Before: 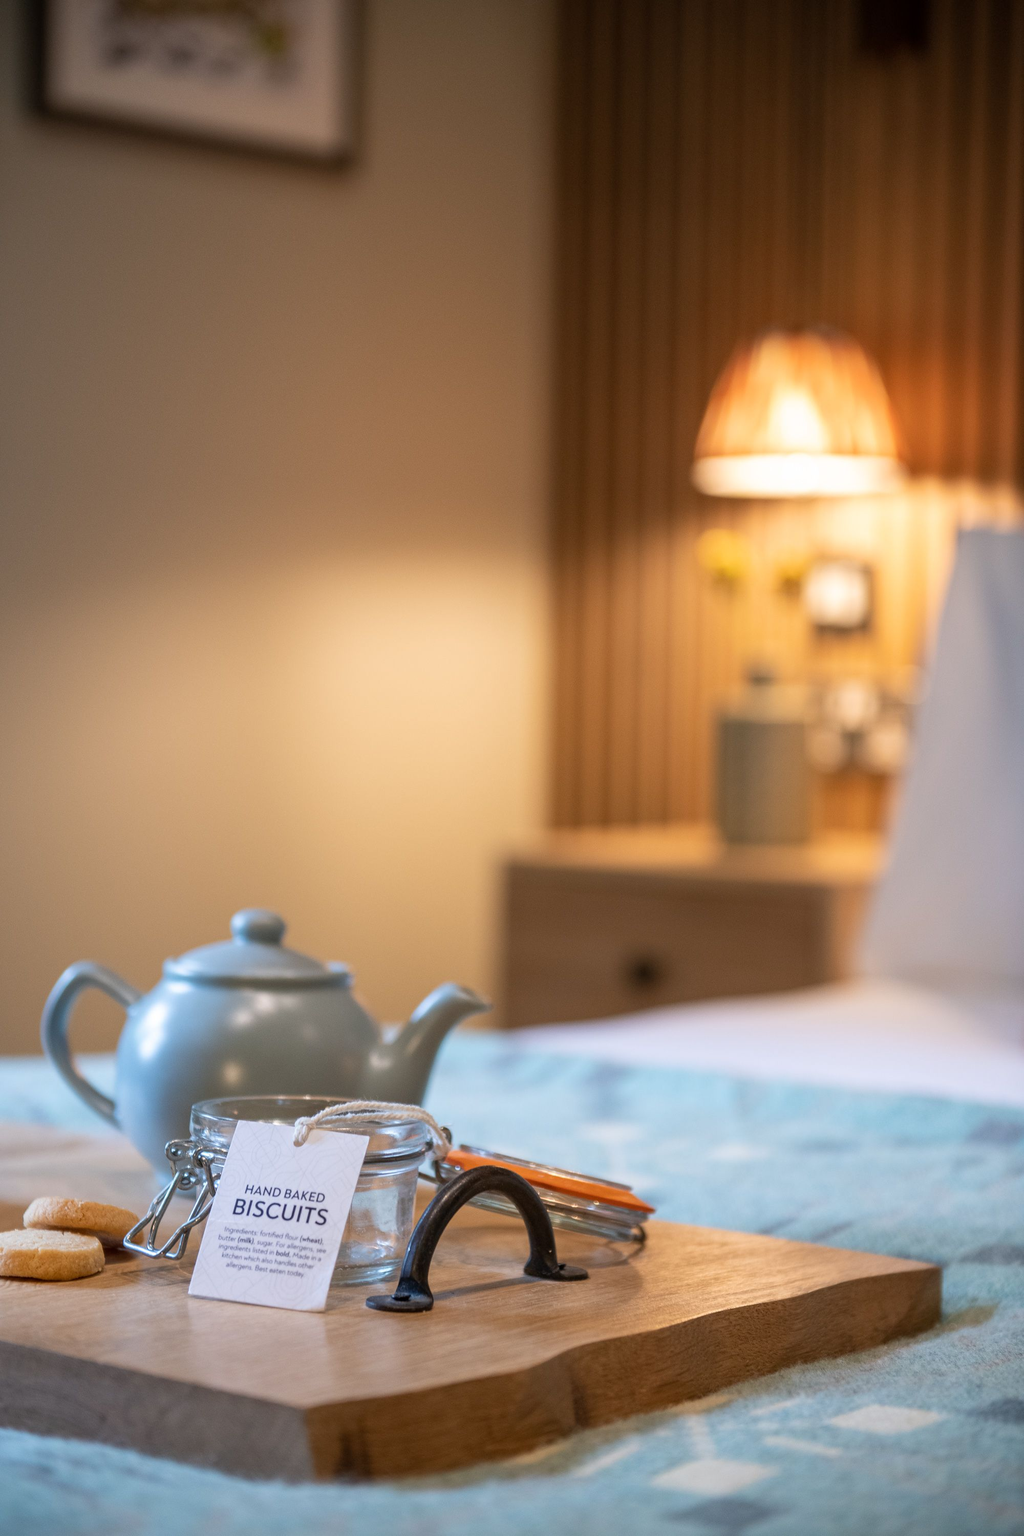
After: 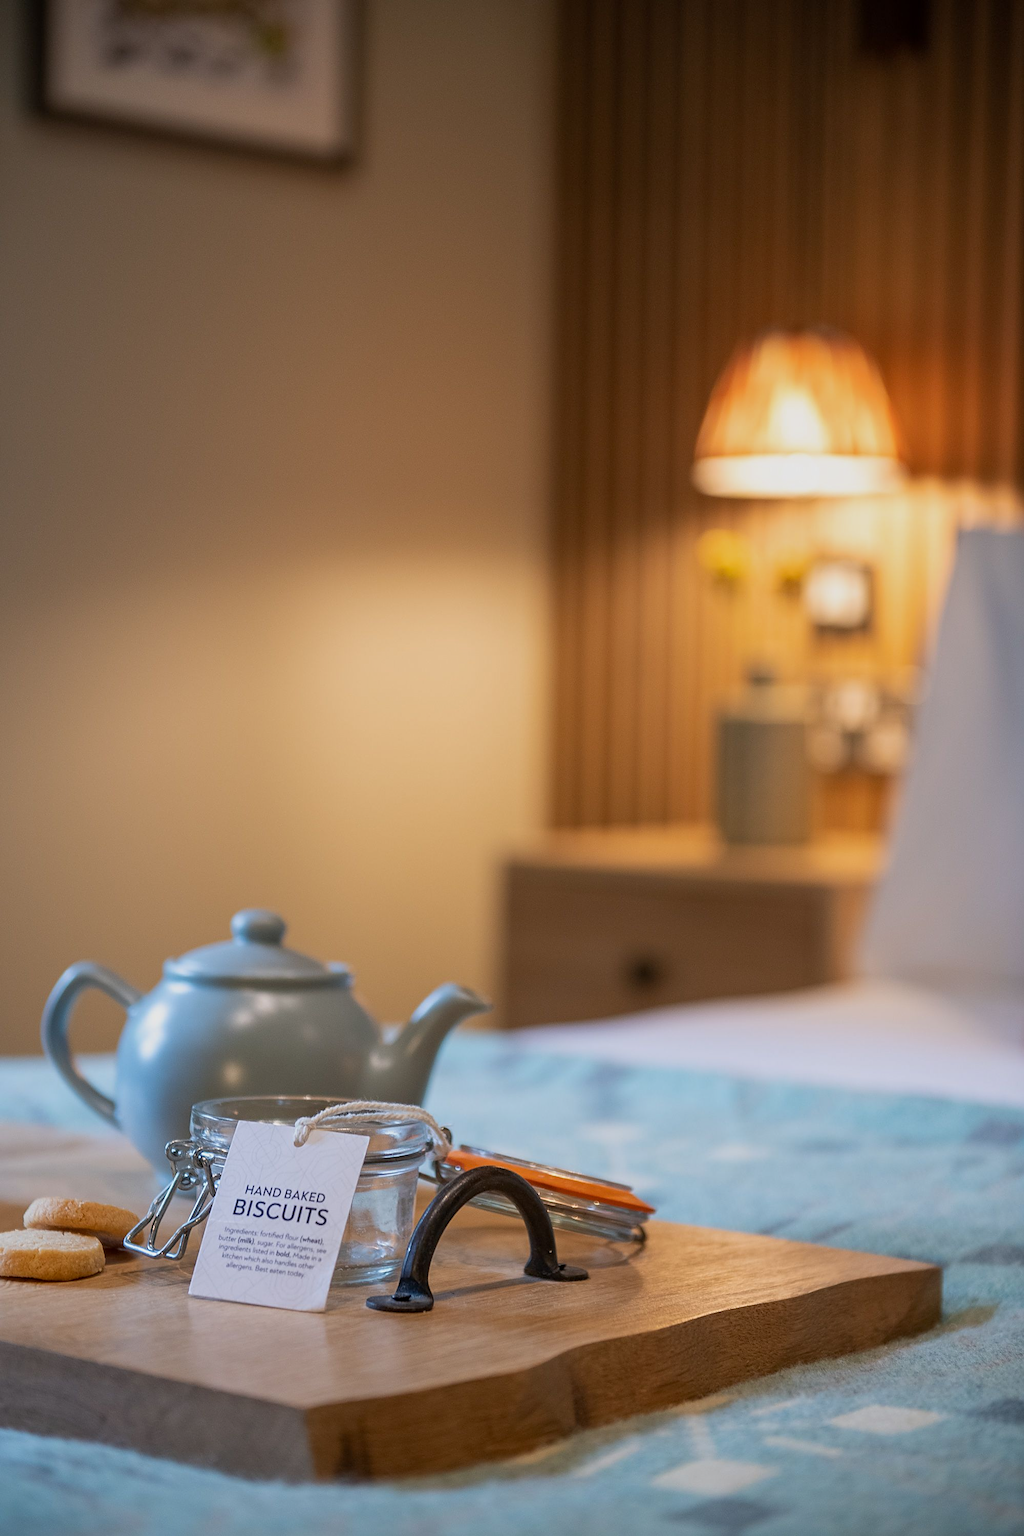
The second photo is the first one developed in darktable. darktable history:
shadows and highlights: radius 121.78, shadows 21.92, white point adjustment -9.63, highlights -12.49, soften with gaussian
sharpen: on, module defaults
